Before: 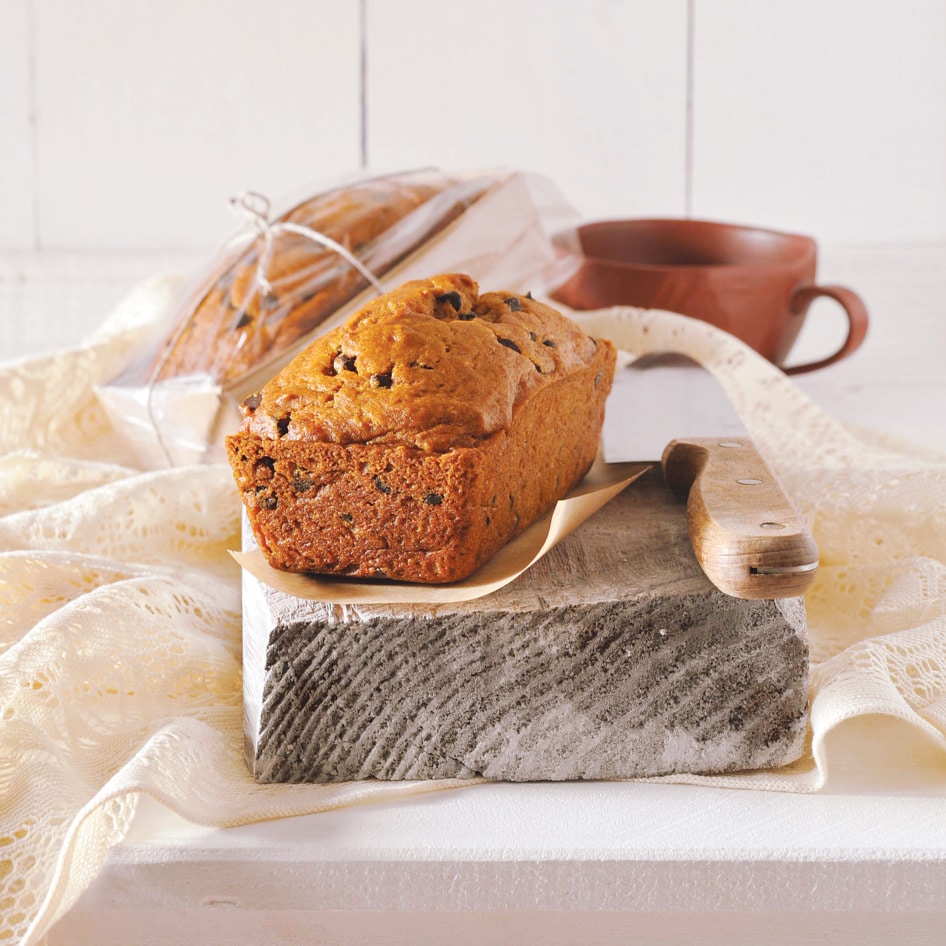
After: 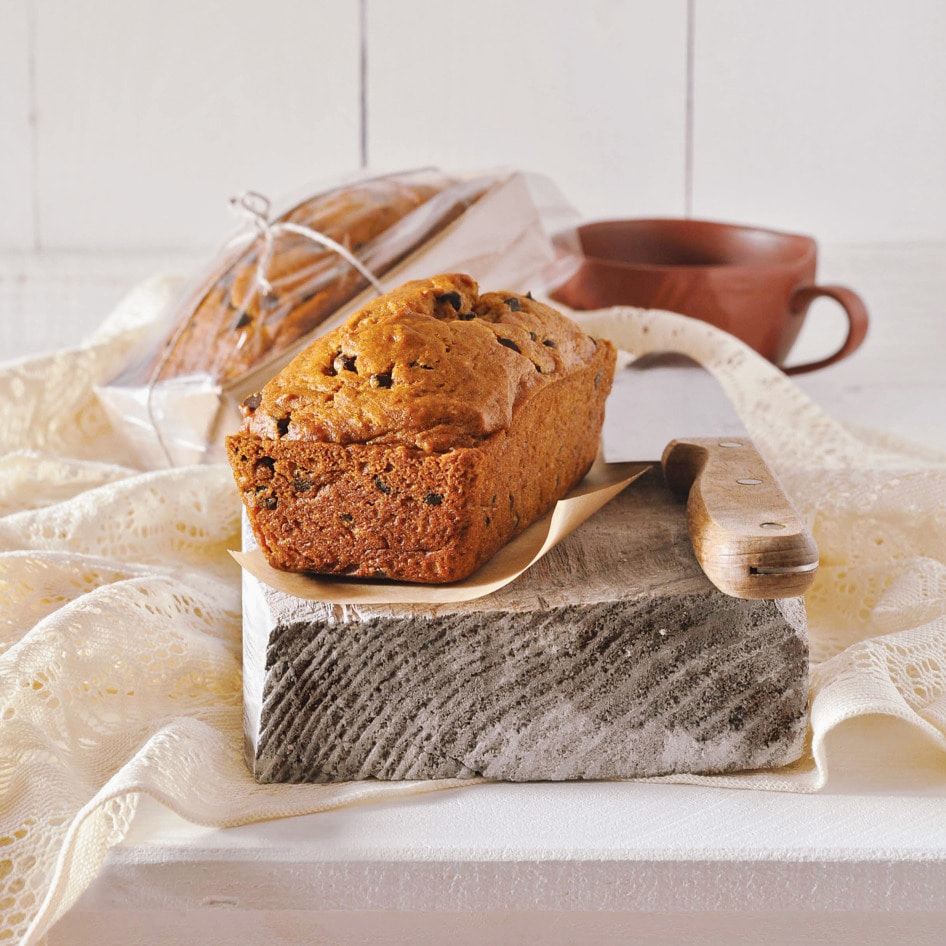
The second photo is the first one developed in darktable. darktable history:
local contrast: mode bilateral grid, contrast 30, coarseness 25, midtone range 0.2
exposure: exposure -0.177 EV, compensate highlight preservation false
